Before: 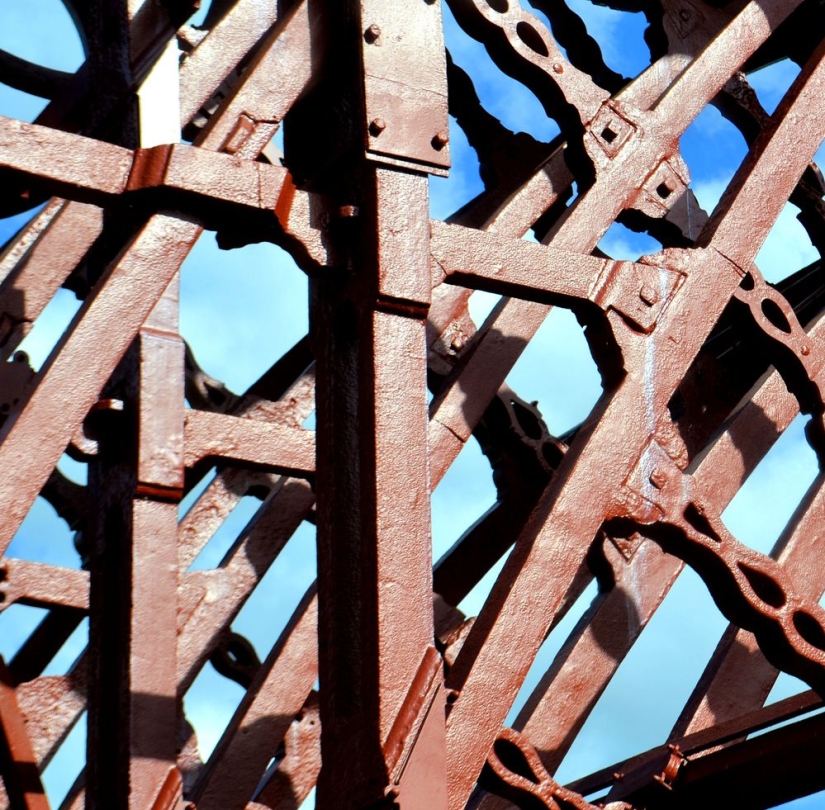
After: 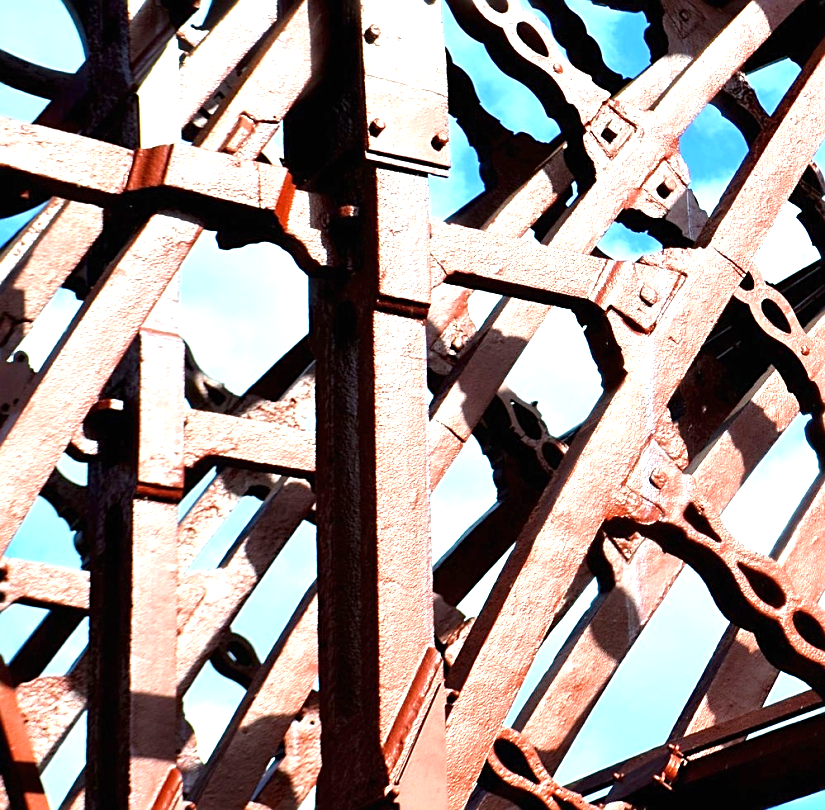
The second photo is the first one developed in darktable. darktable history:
sharpen: on, module defaults
exposure: black level correction 0, exposure 1.103 EV, compensate highlight preservation false
